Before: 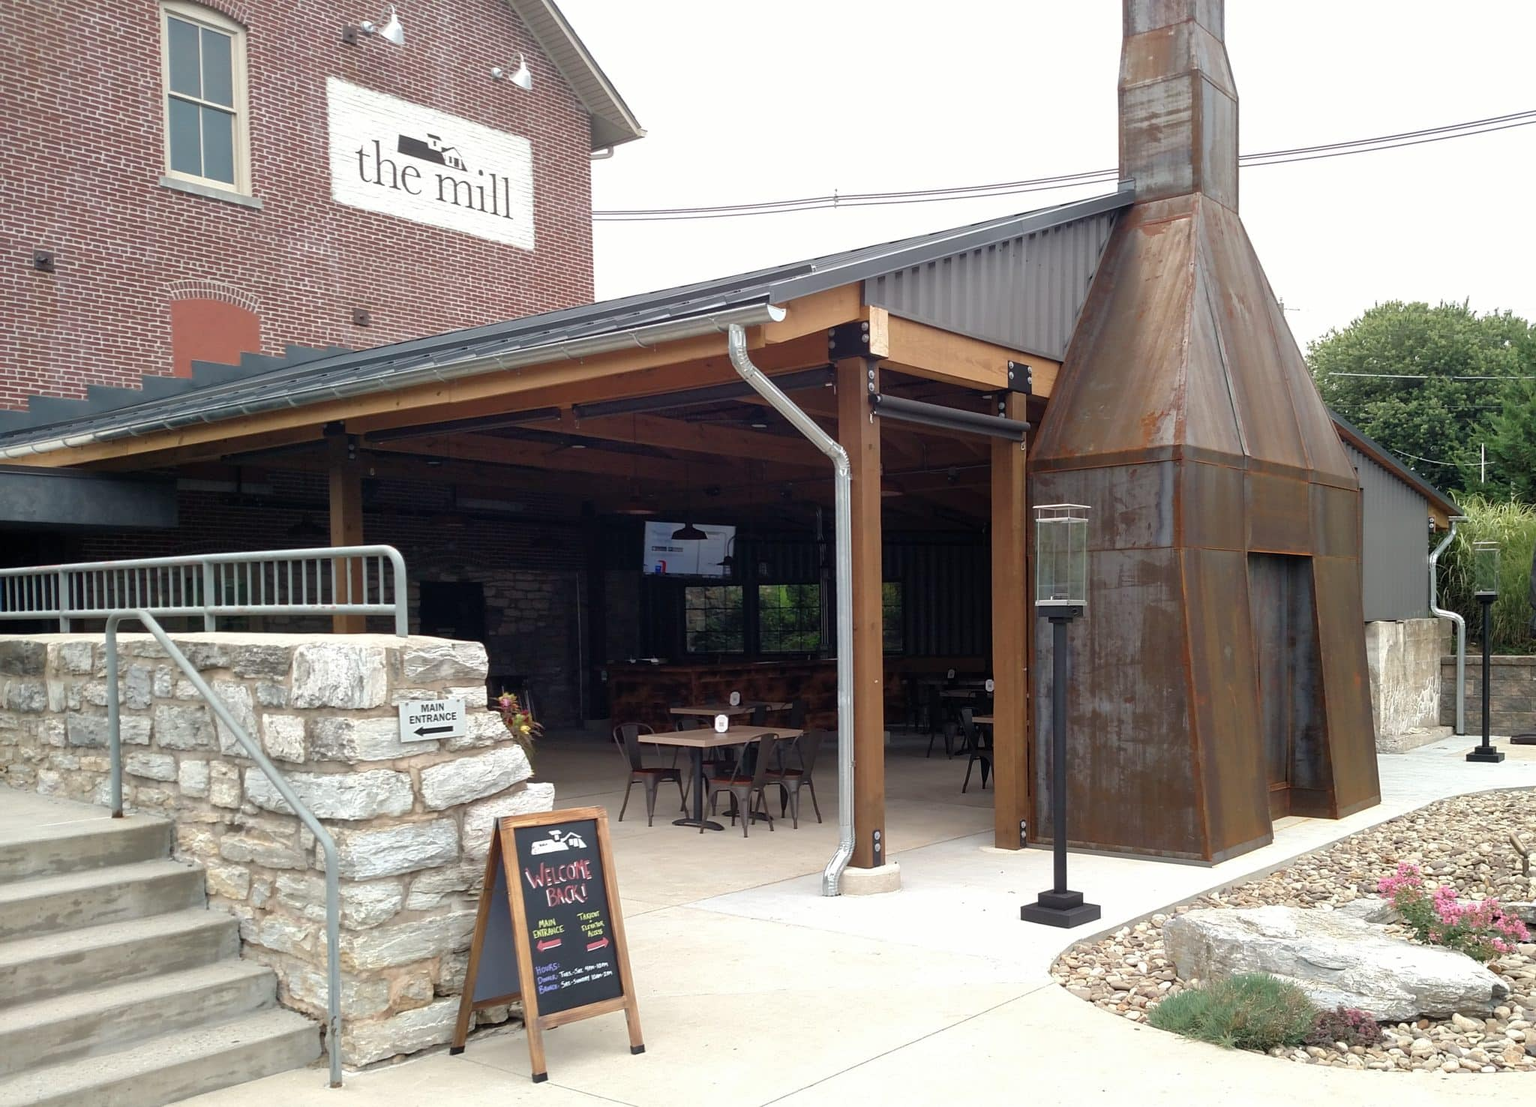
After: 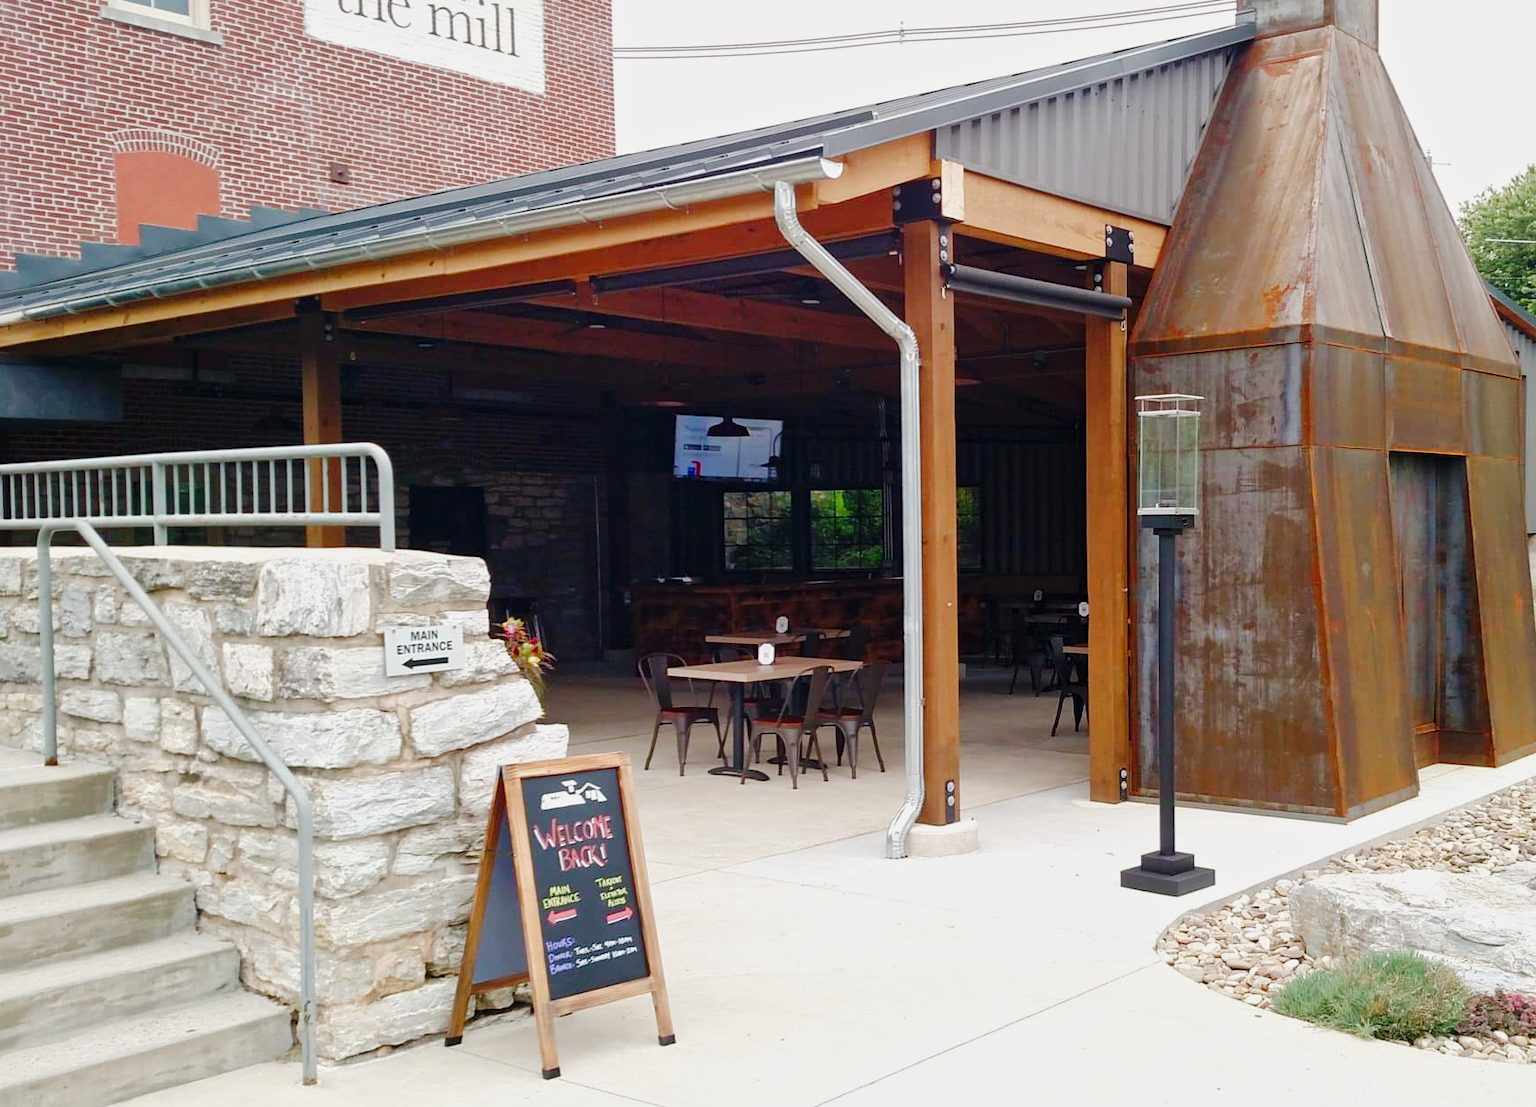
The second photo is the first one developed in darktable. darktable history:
local contrast: mode bilateral grid, contrast 28, coarseness 16, detail 115%, midtone range 0.2
color balance rgb: shadows lift › chroma 1%, shadows lift › hue 113°, highlights gain › chroma 0.2%, highlights gain › hue 333°, perceptual saturation grading › global saturation 20%, perceptual saturation grading › highlights -50%, perceptual saturation grading › shadows 25%, contrast -20%
color correction: saturation 0.98
base curve: curves: ch0 [(0, 0) (0.036, 0.025) (0.121, 0.166) (0.206, 0.329) (0.605, 0.79) (1, 1)], preserve colors none
crop and rotate: left 4.842%, top 15.51%, right 10.668%
